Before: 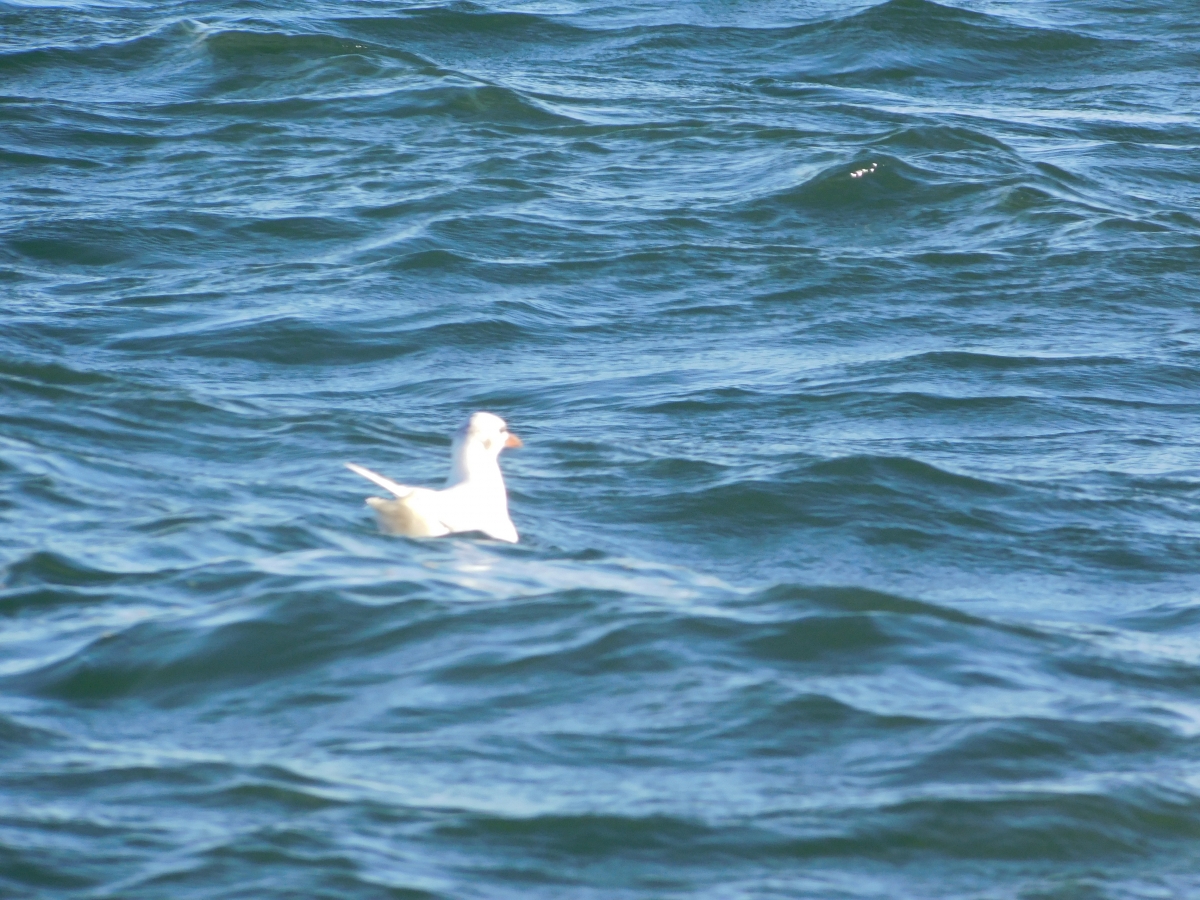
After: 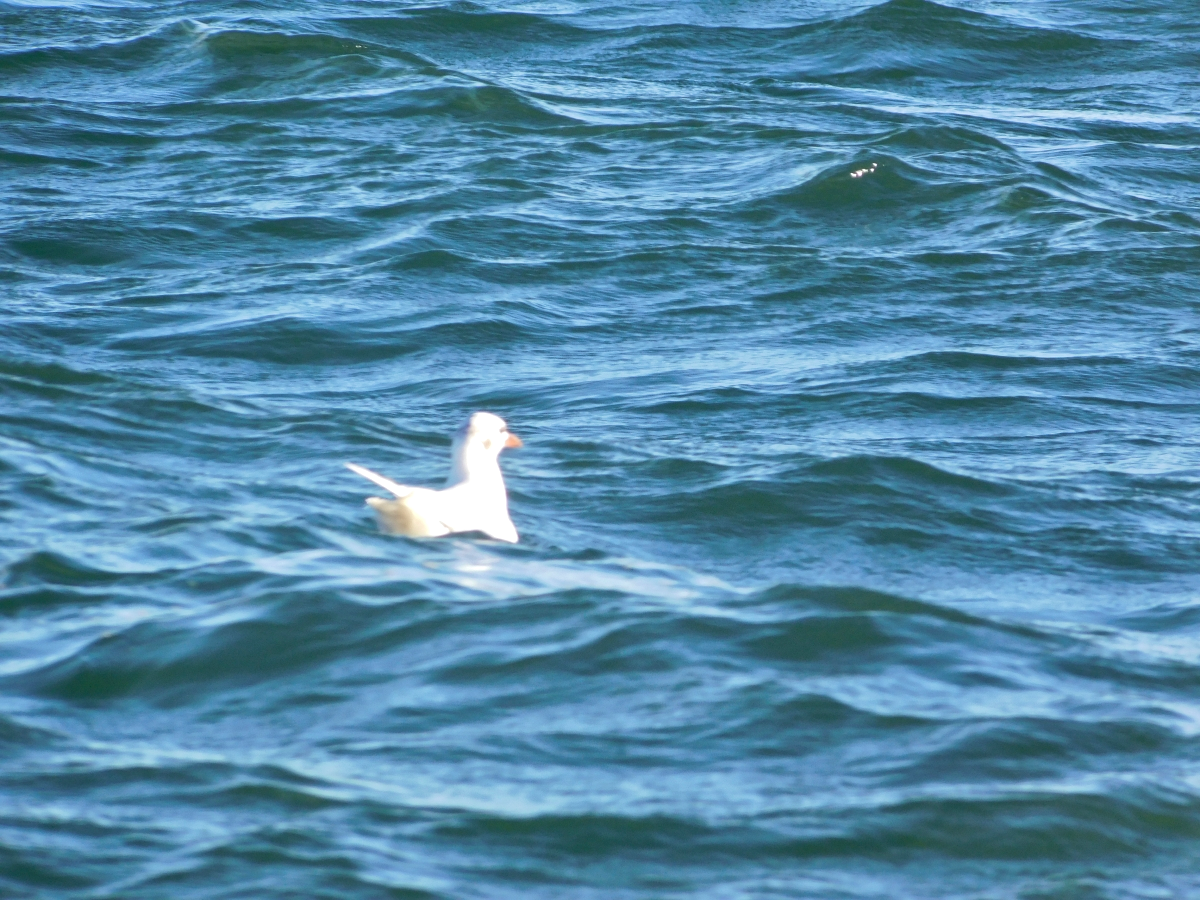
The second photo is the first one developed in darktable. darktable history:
local contrast: mode bilateral grid, contrast 30, coarseness 24, midtone range 0.2
velvia: strength 22%
